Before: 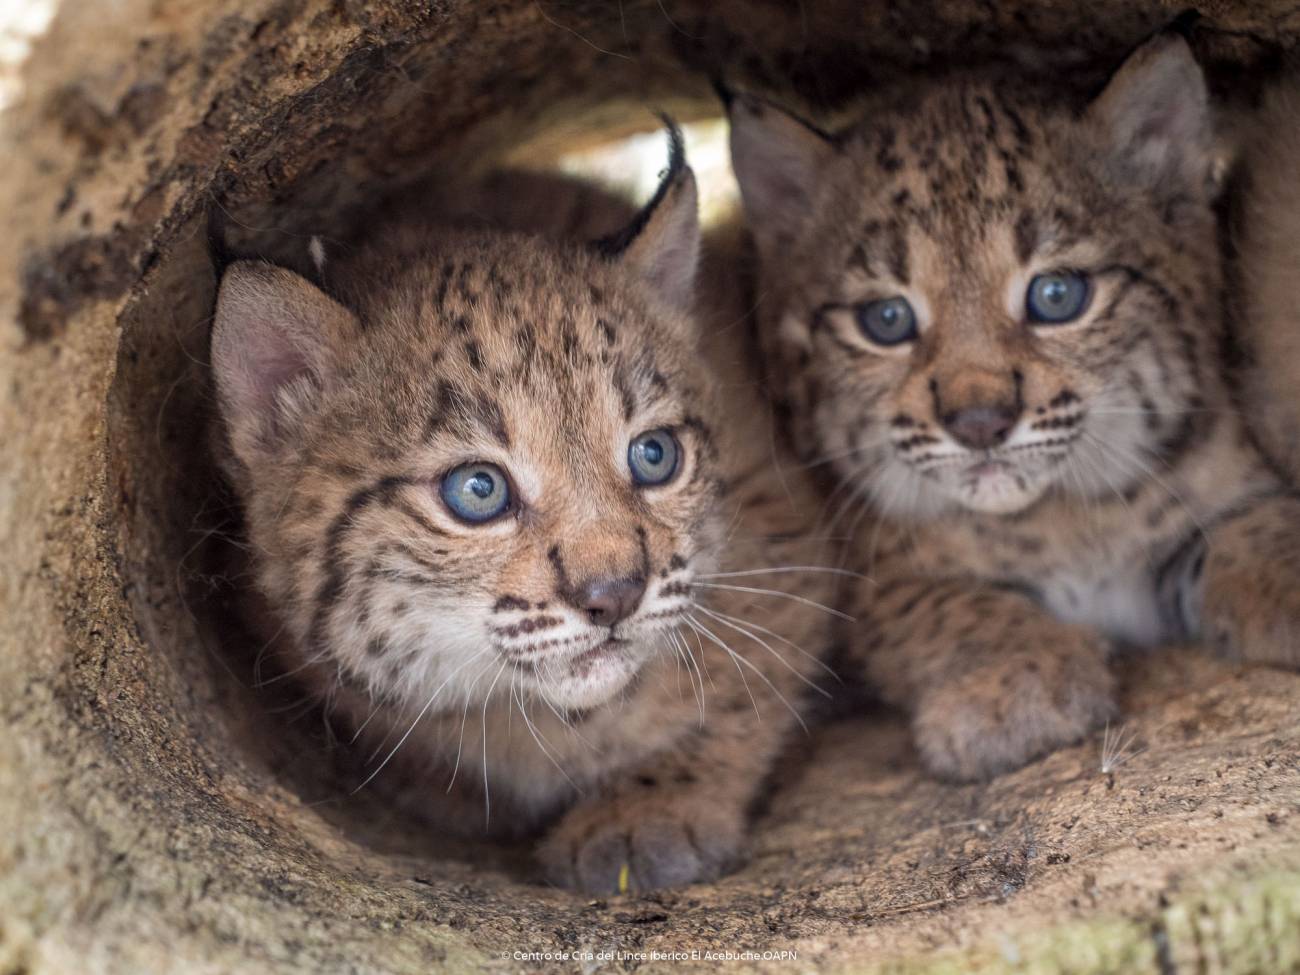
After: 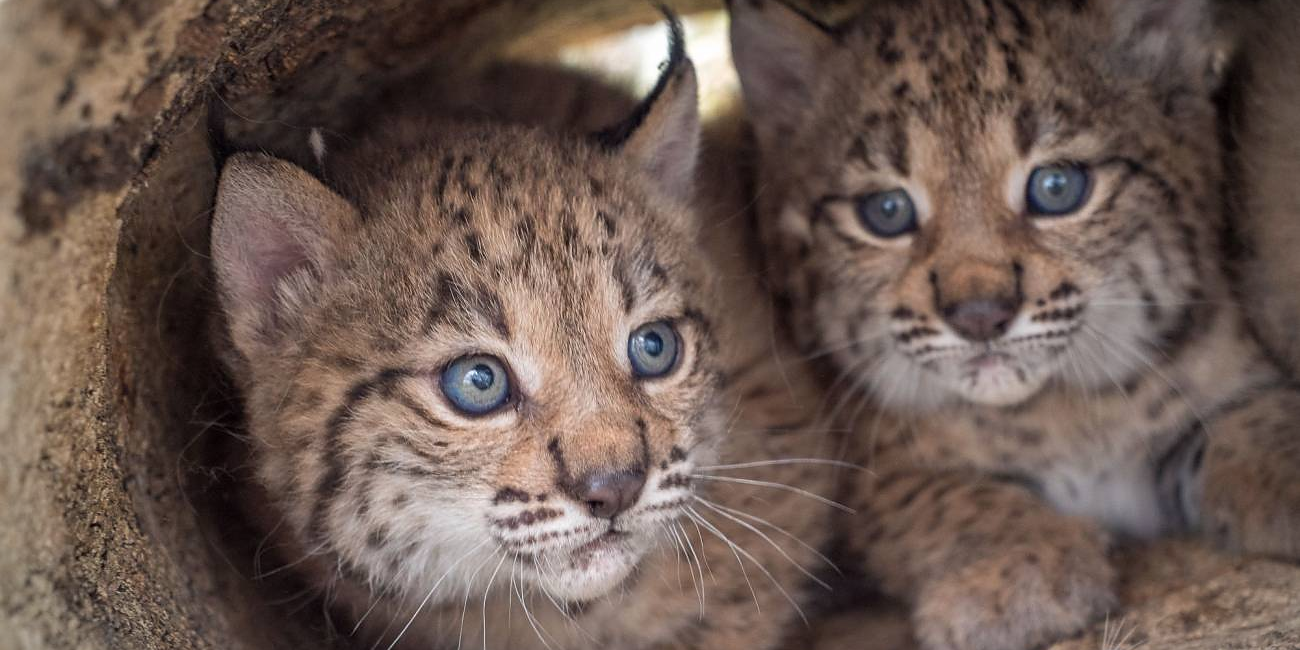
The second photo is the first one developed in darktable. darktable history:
exposure: compensate highlight preservation false
crop: top 11.132%, bottom 22.145%
vignetting: fall-off radius 60.48%, unbound false
sharpen: radius 1.032, threshold 0.959
